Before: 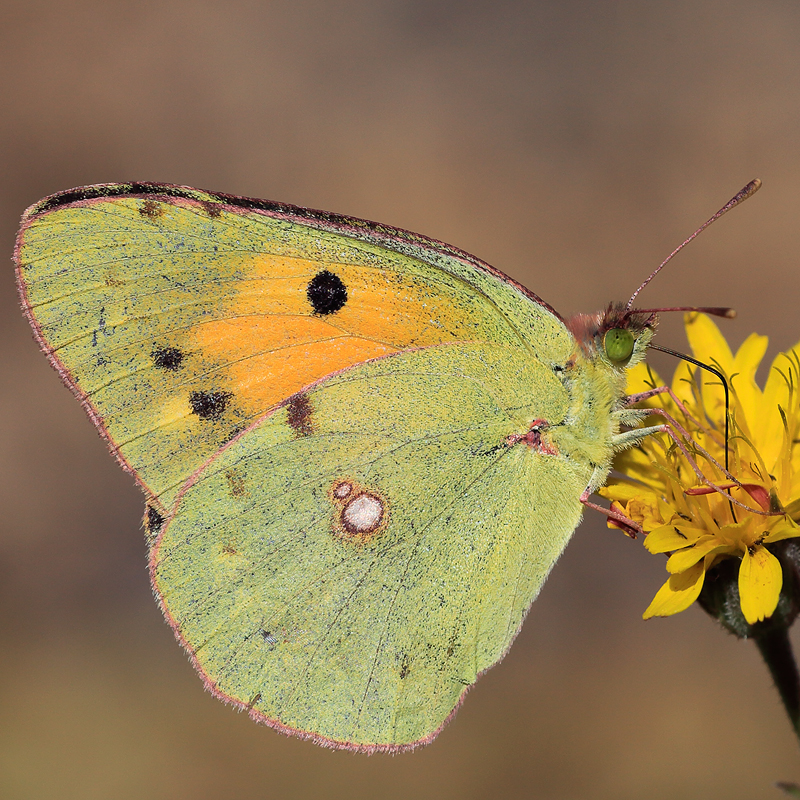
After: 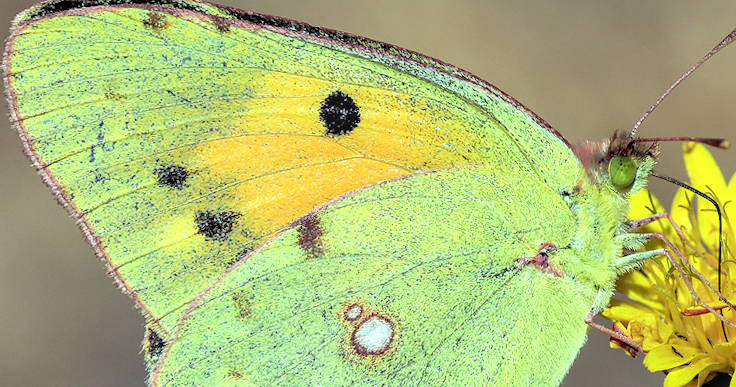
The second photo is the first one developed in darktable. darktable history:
color balance: mode lift, gamma, gain (sRGB), lift [0.997, 0.979, 1.021, 1.011], gamma [1, 1.084, 0.916, 0.998], gain [1, 0.87, 1.13, 1.101], contrast 4.55%, contrast fulcrum 38.24%, output saturation 104.09%
rgb levels: preserve colors sum RGB, levels [[0.038, 0.433, 0.934], [0, 0.5, 1], [0, 0.5, 1]]
exposure: exposure 0.564 EV, compensate highlight preservation false
local contrast: detail 130%
crop: left 1.744%, top 19.225%, right 5.069%, bottom 28.357%
rotate and perspective: rotation 0.679°, lens shift (horizontal) 0.136, crop left 0.009, crop right 0.991, crop top 0.078, crop bottom 0.95
